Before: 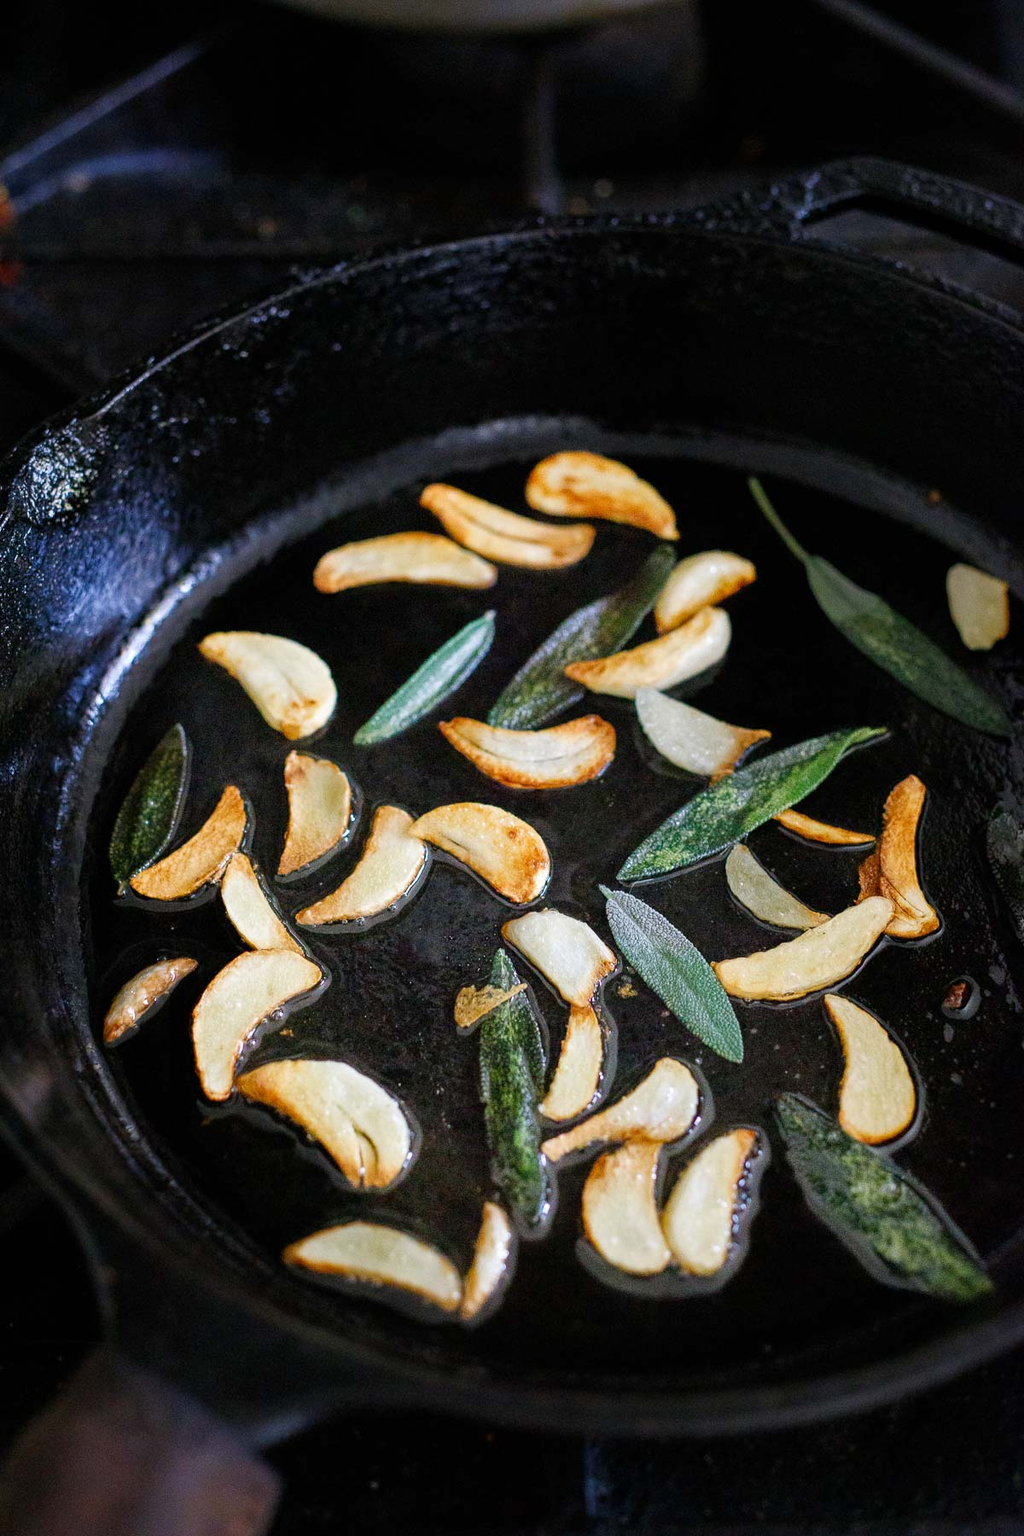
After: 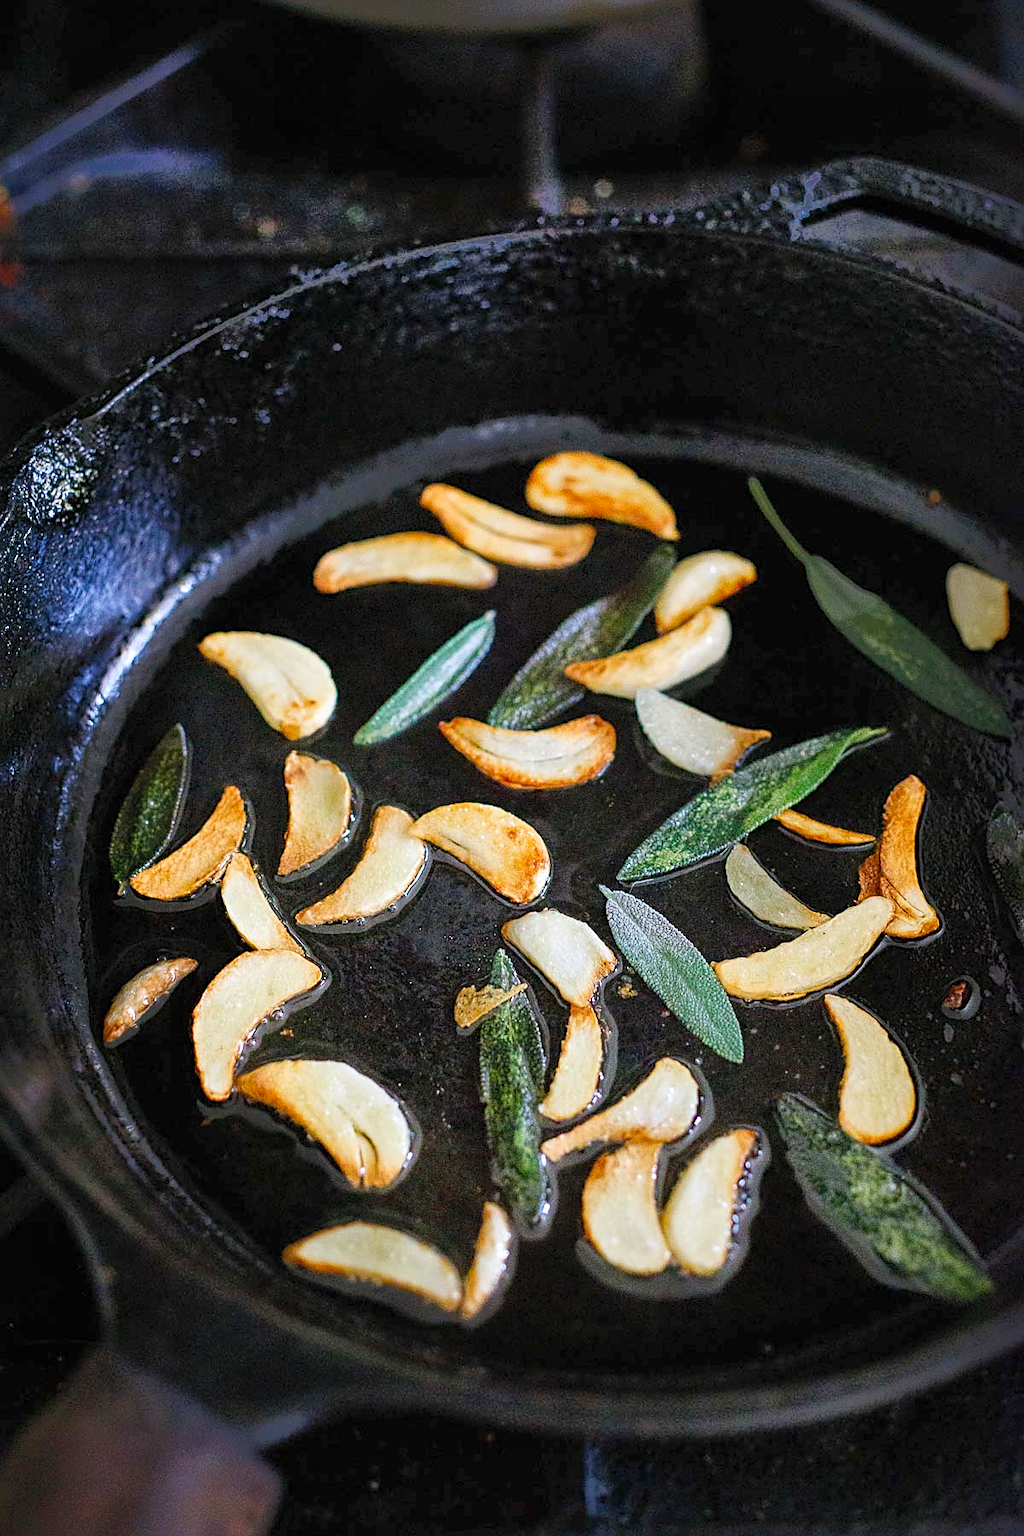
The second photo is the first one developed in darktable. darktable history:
shadows and highlights: shadows 61.43, white point adjustment 0.494, highlights -33.61, compress 83.66%
contrast brightness saturation: contrast 0.032, brightness 0.063, saturation 0.122
sharpen: amount 0.496
